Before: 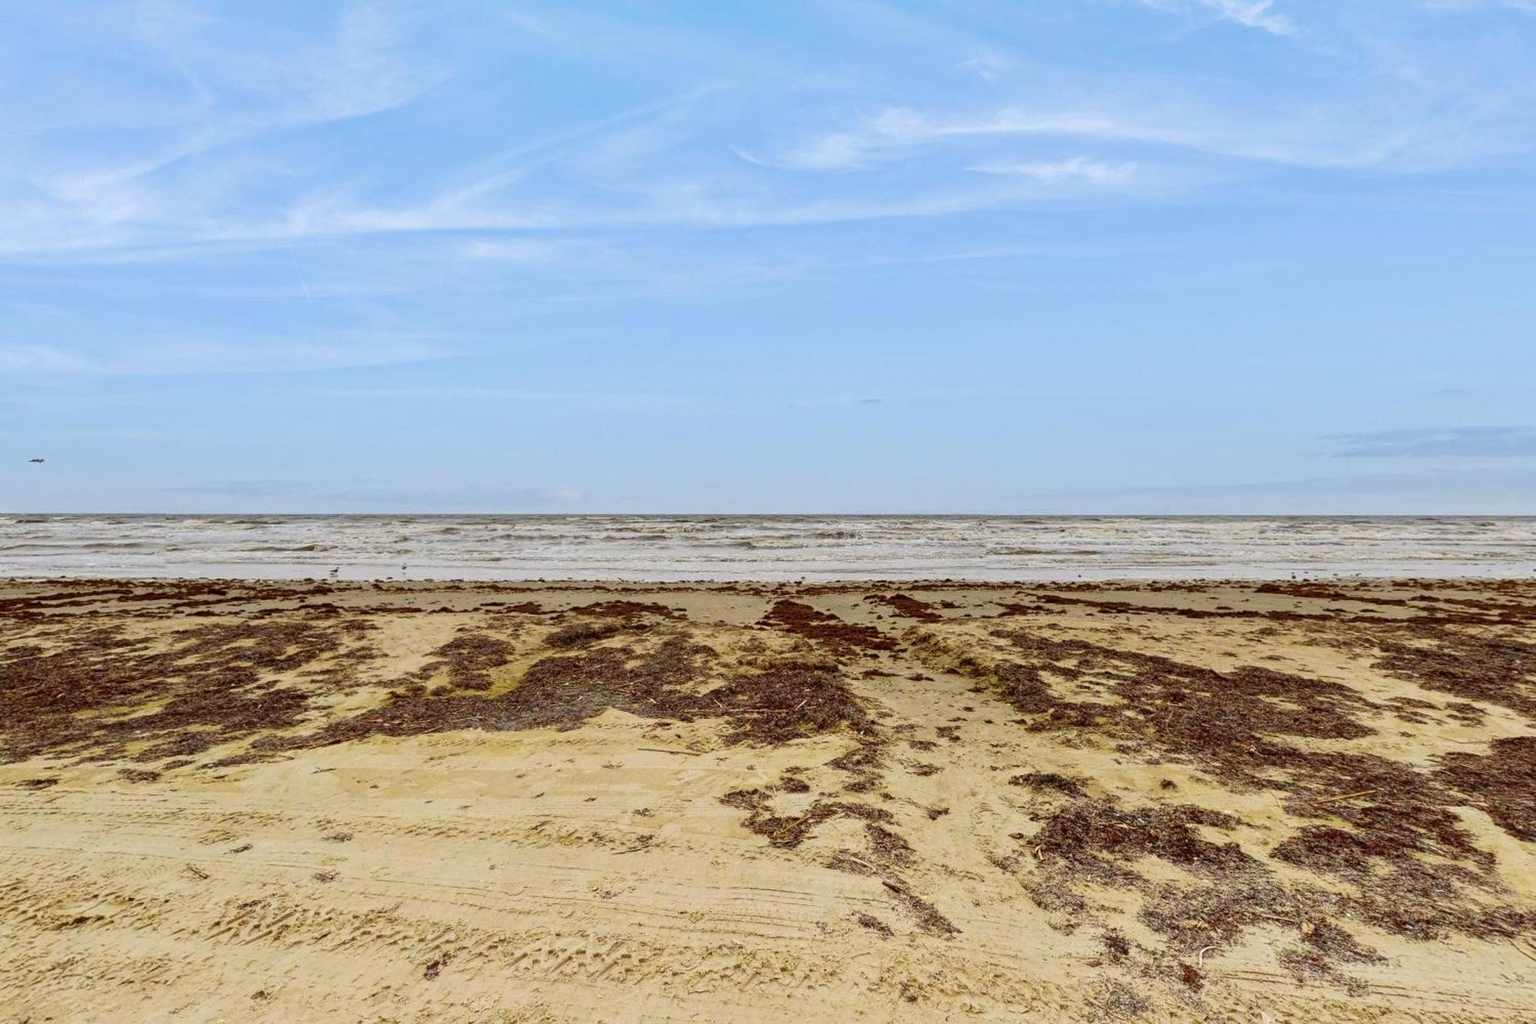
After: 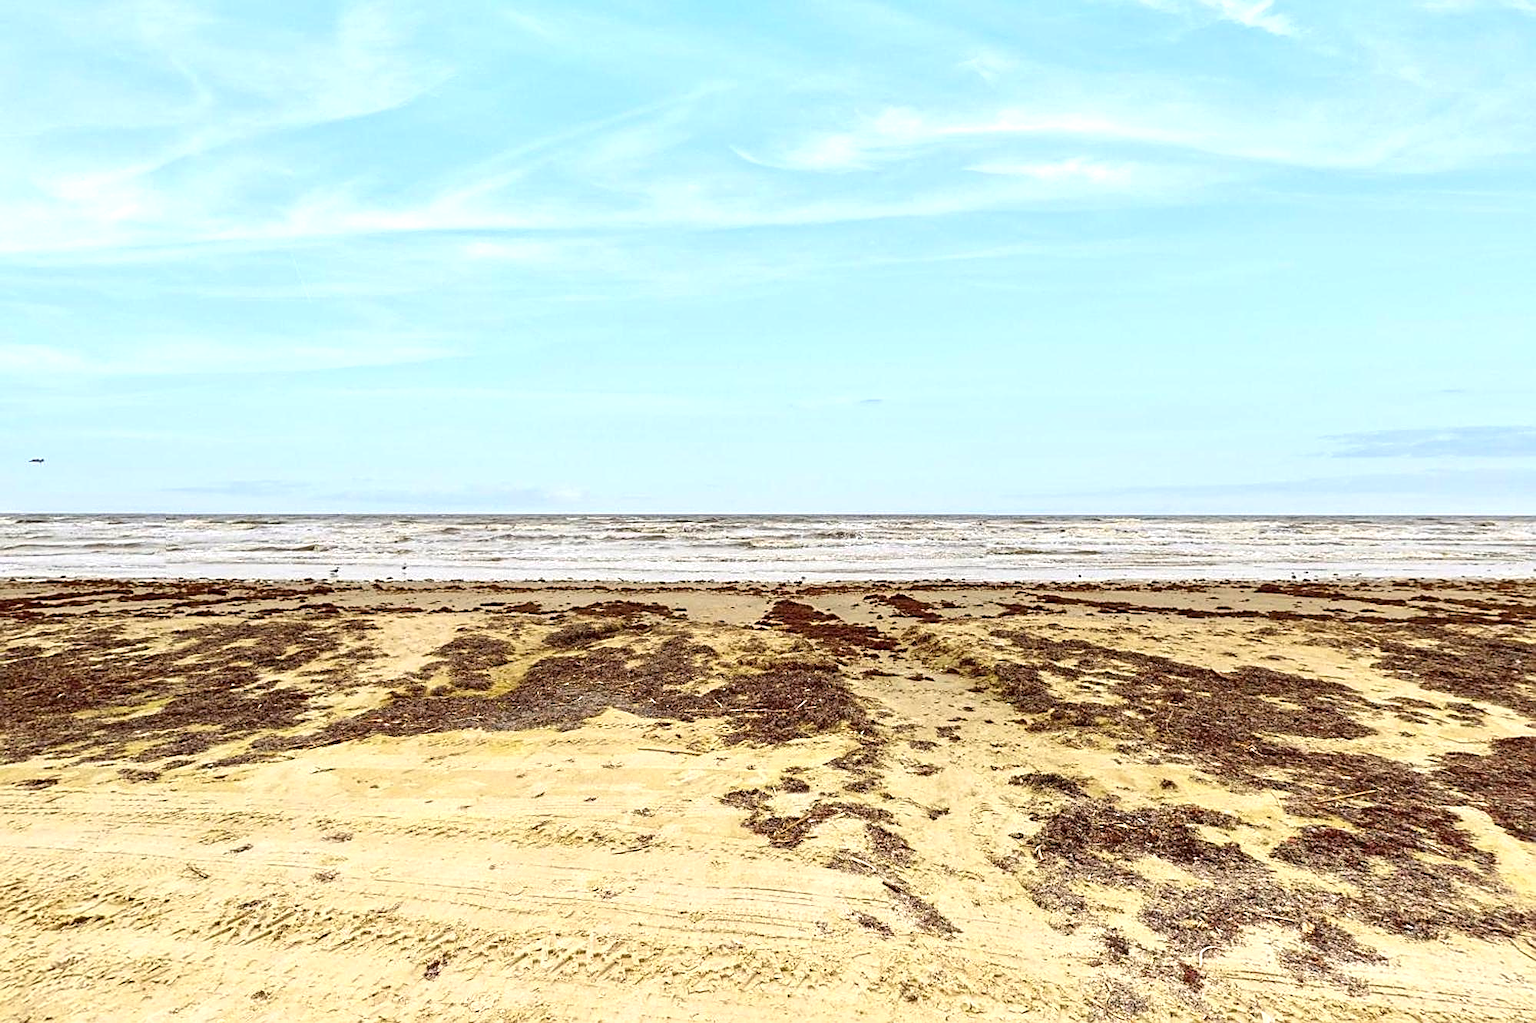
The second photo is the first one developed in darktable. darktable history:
exposure: exposure 0.765 EV, compensate highlight preservation false
sharpen: on, module defaults
